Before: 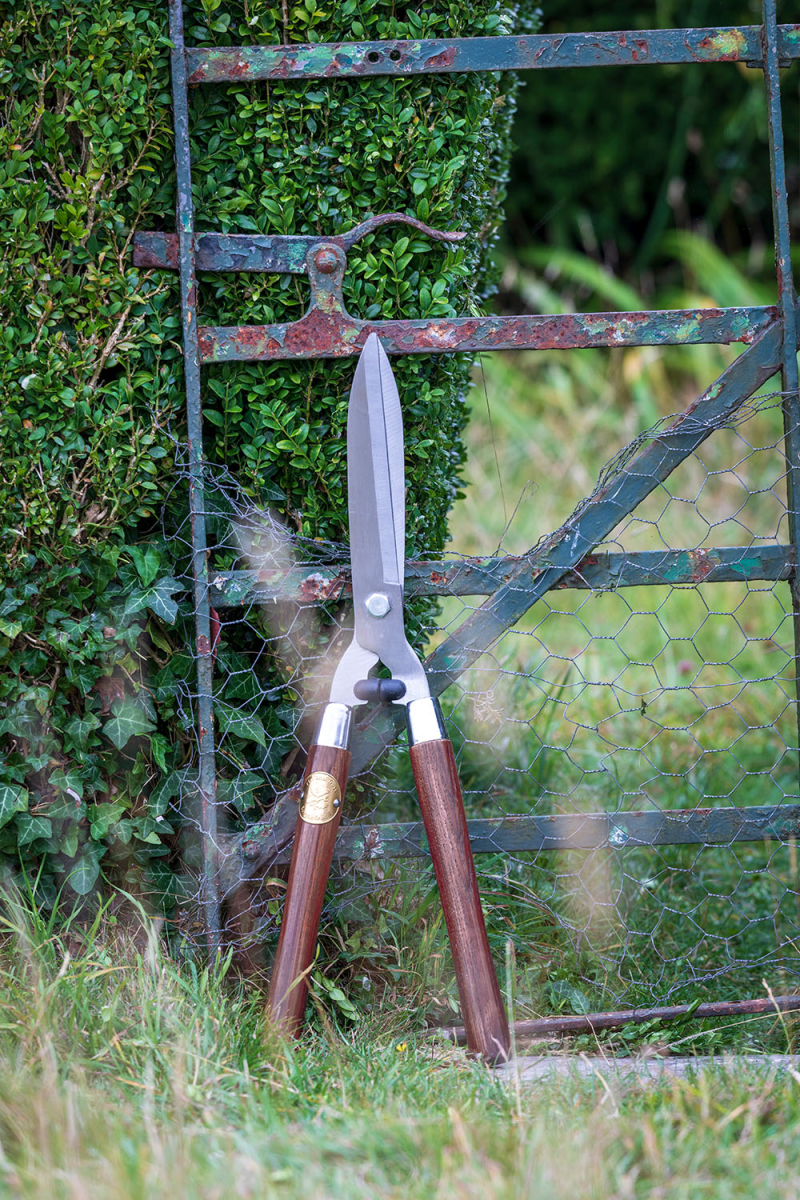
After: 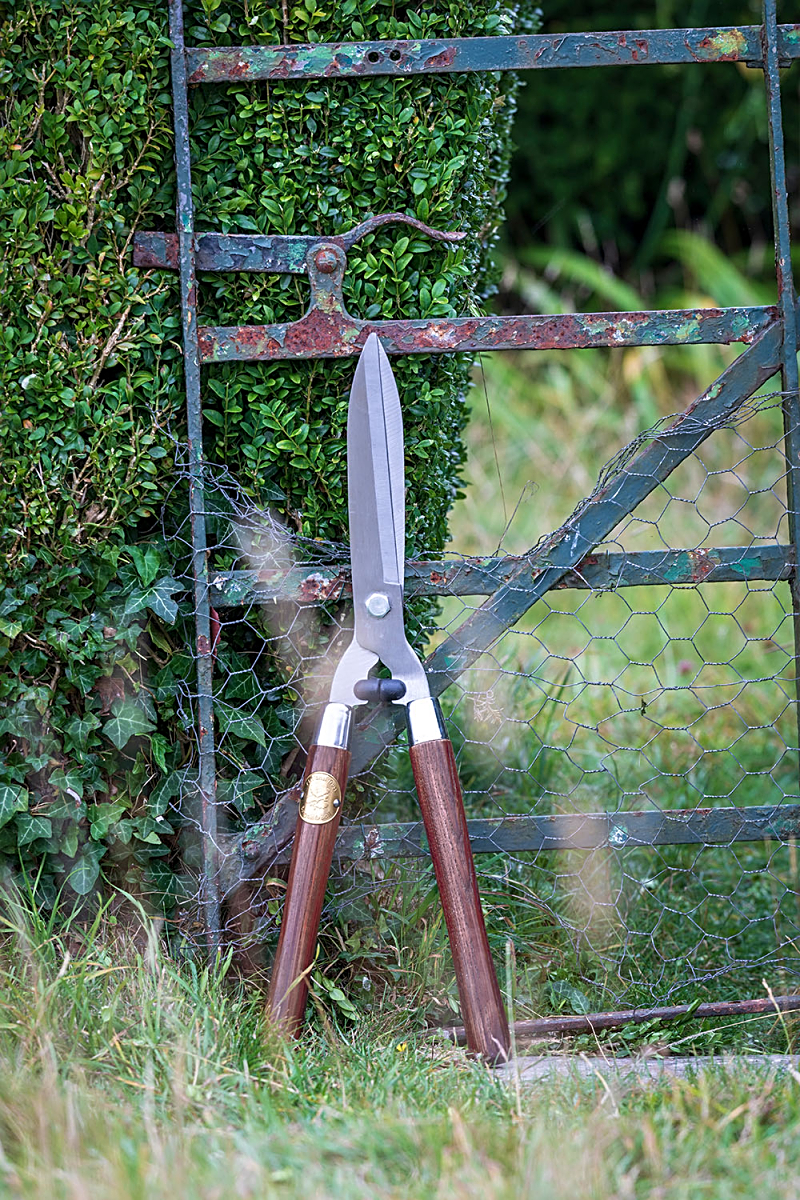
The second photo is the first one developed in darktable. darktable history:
sharpen: amount 0.535
